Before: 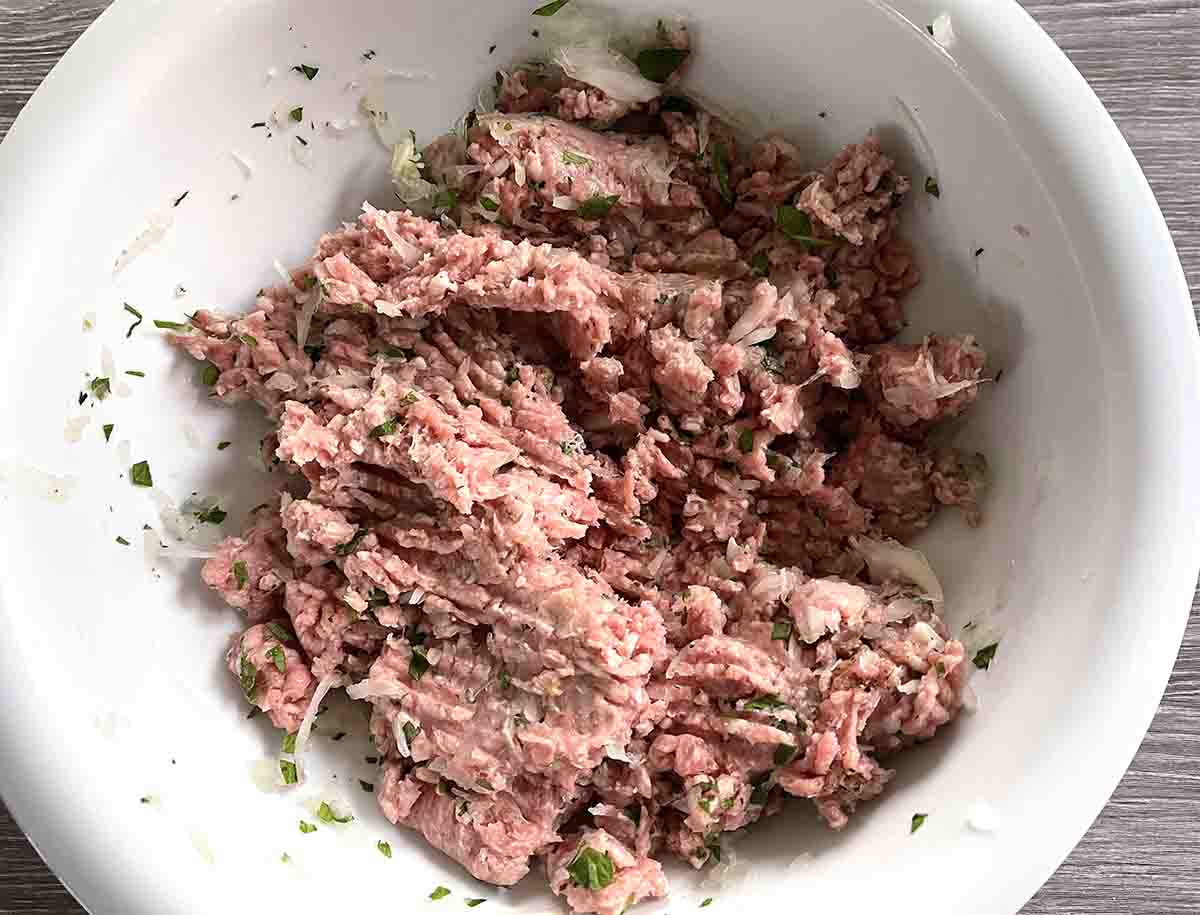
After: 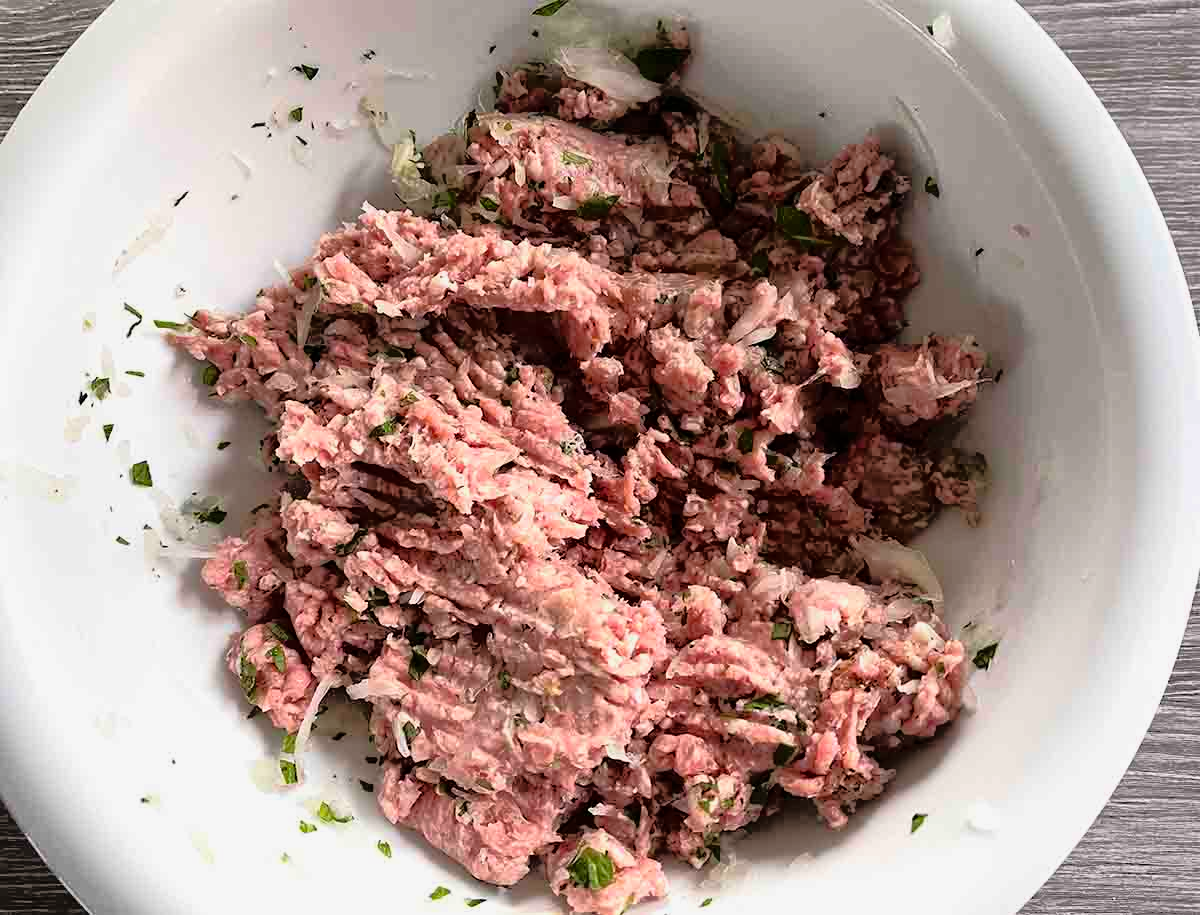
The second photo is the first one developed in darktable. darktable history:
exposure: exposure -0.054 EV, compensate highlight preservation false
tone equalizer: -8 EV -1.85 EV, -7 EV -1.18 EV, -6 EV -1.65 EV, edges refinement/feathering 500, mask exposure compensation -1.57 EV, preserve details no
